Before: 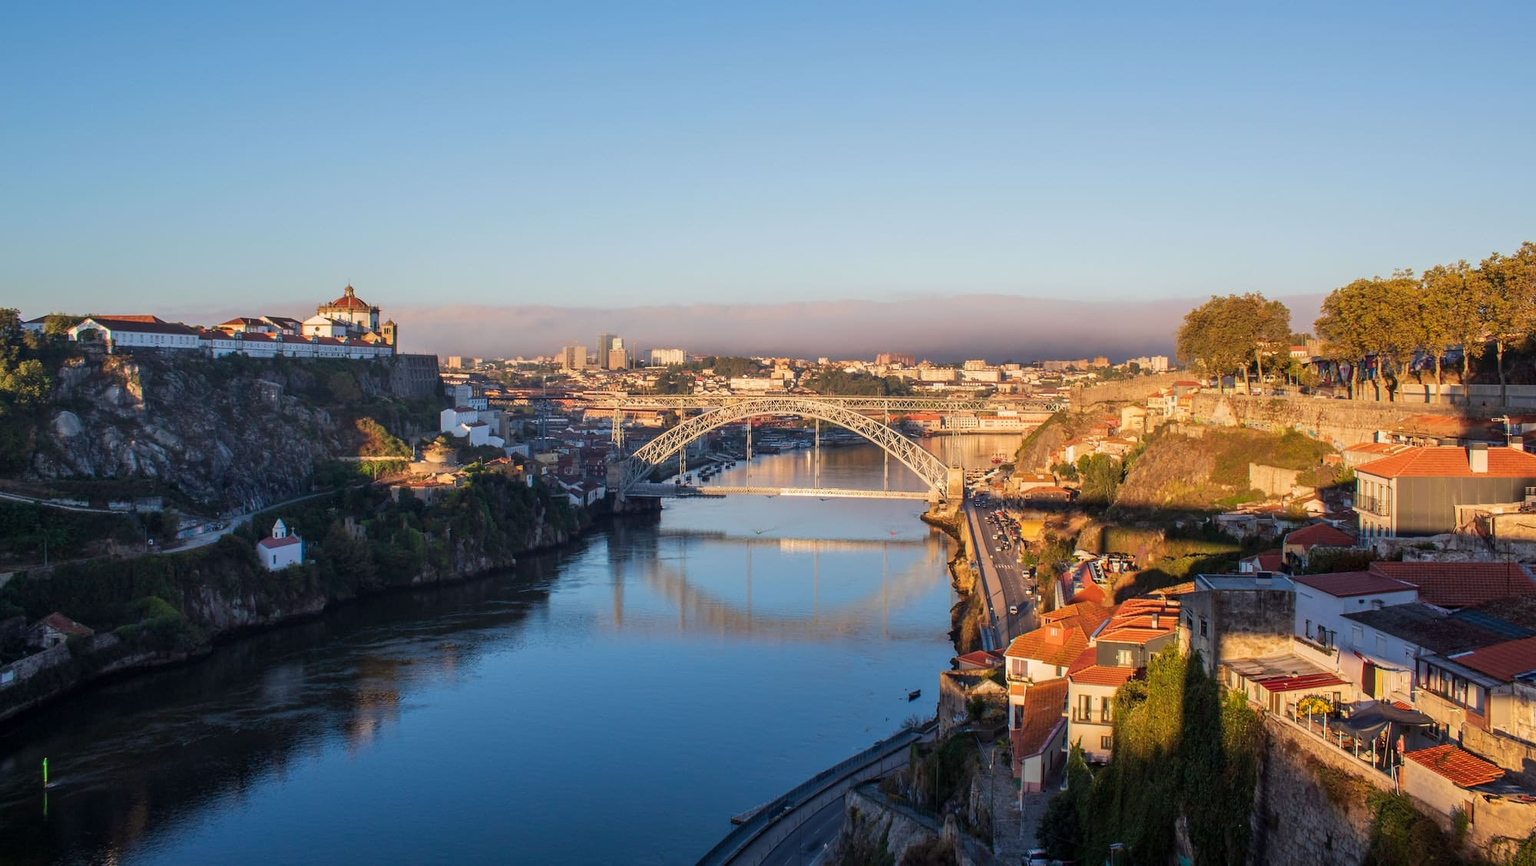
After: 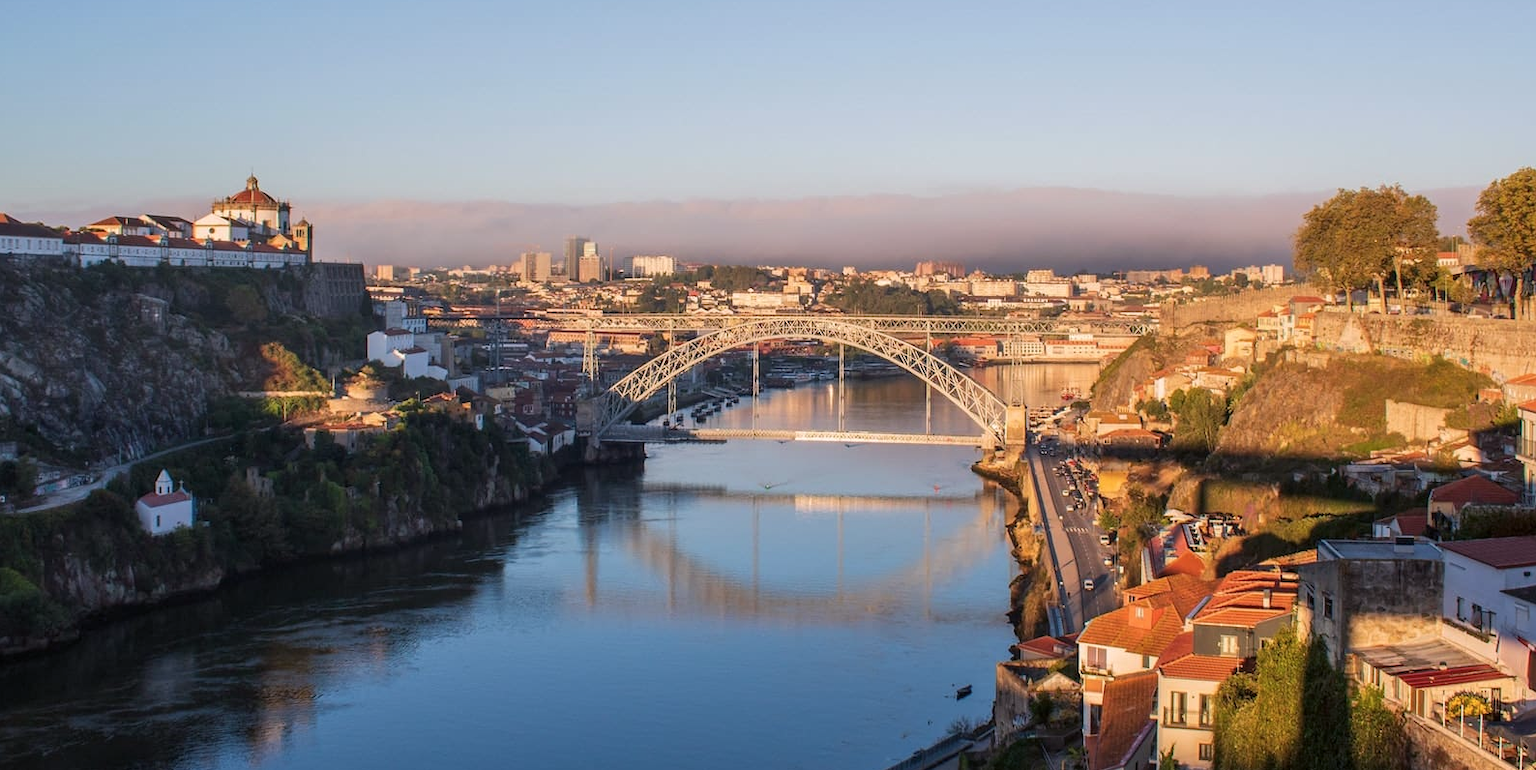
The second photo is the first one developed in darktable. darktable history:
color correction: highlights a* 3.12, highlights b* -1.55, shadows a* -0.101, shadows b* 2.52, saturation 0.98
crop: left 9.712%, top 16.928%, right 10.845%, bottom 12.332%
contrast brightness saturation: saturation -0.05
